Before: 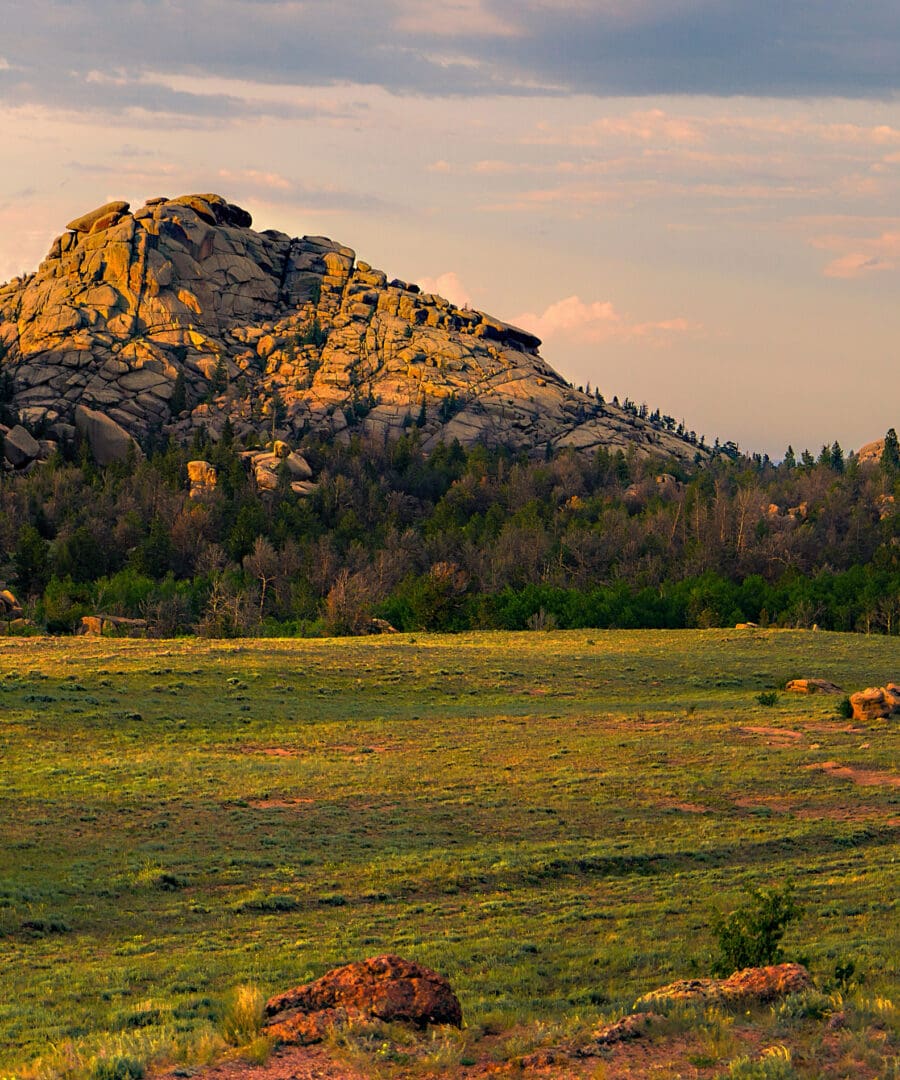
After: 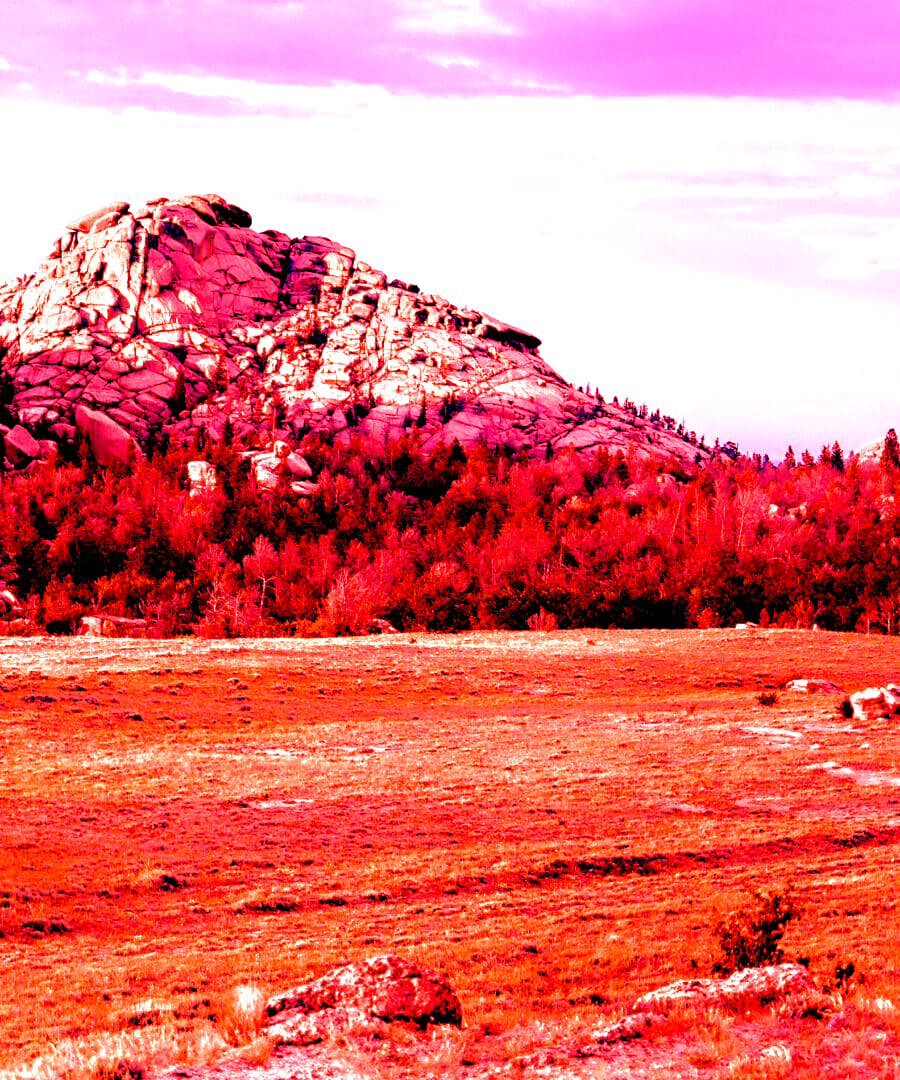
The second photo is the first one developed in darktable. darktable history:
white balance: red 4.26, blue 1.802
color calibration: x 0.355, y 0.367, temperature 4700.38 K
exposure: black level correction 0.056, compensate highlight preservation false
